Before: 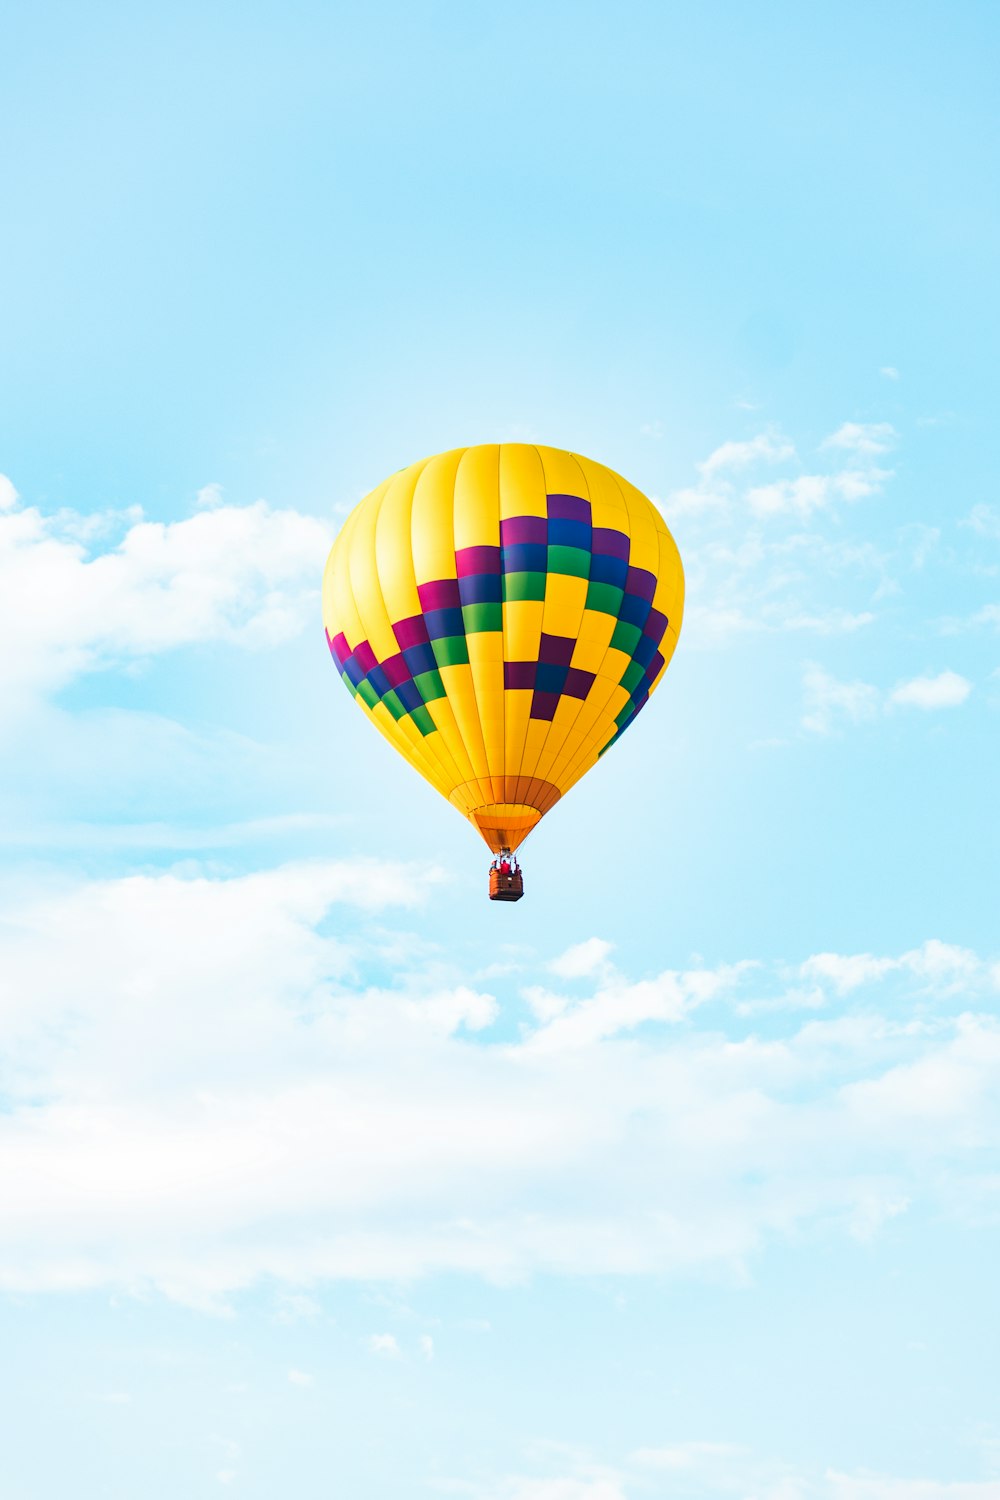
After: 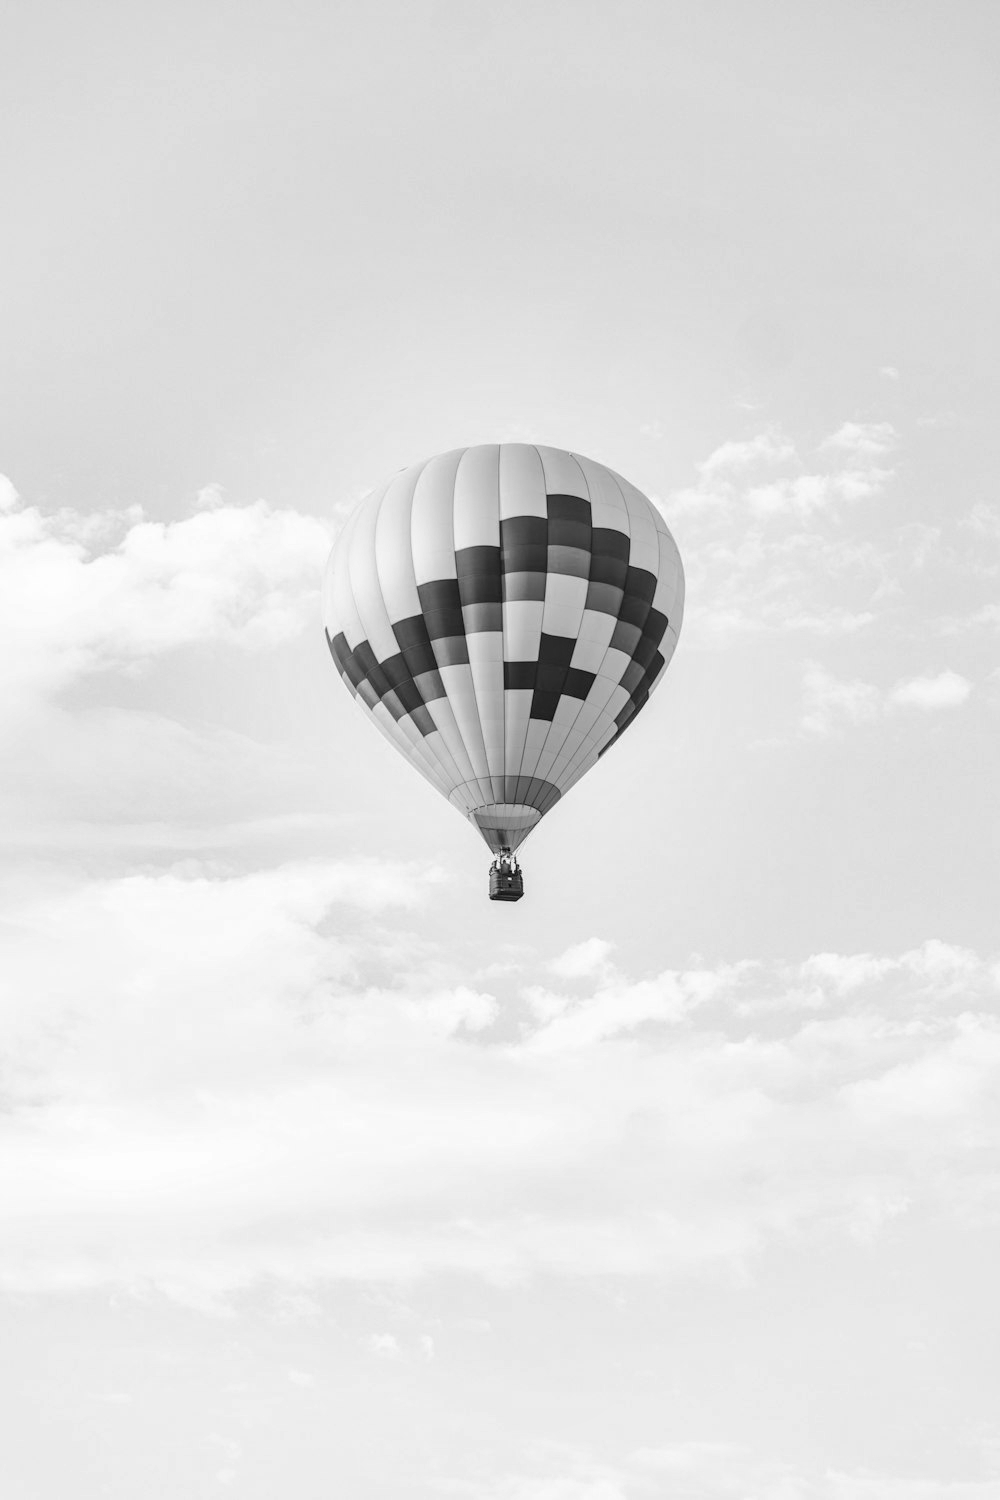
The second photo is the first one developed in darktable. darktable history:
white balance: red 0.871, blue 1.249
contrast brightness saturation: saturation -0.05
monochrome: on, module defaults
local contrast: on, module defaults
